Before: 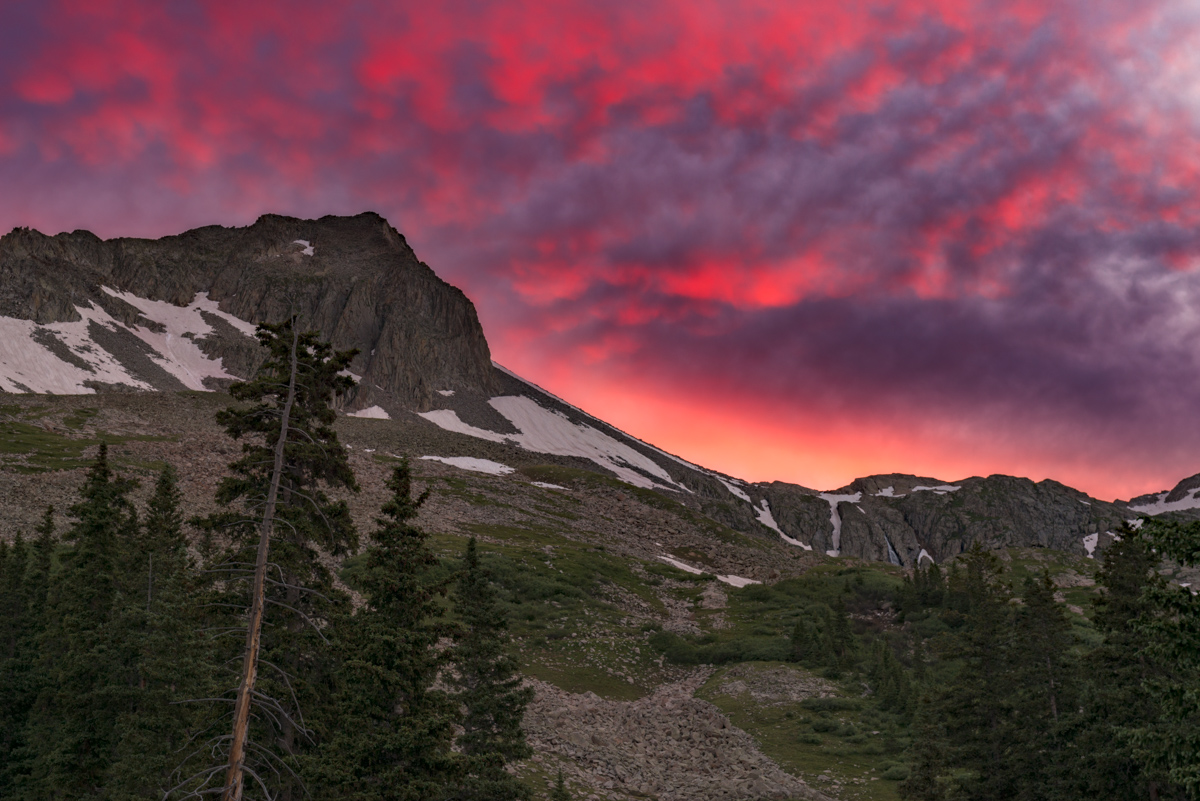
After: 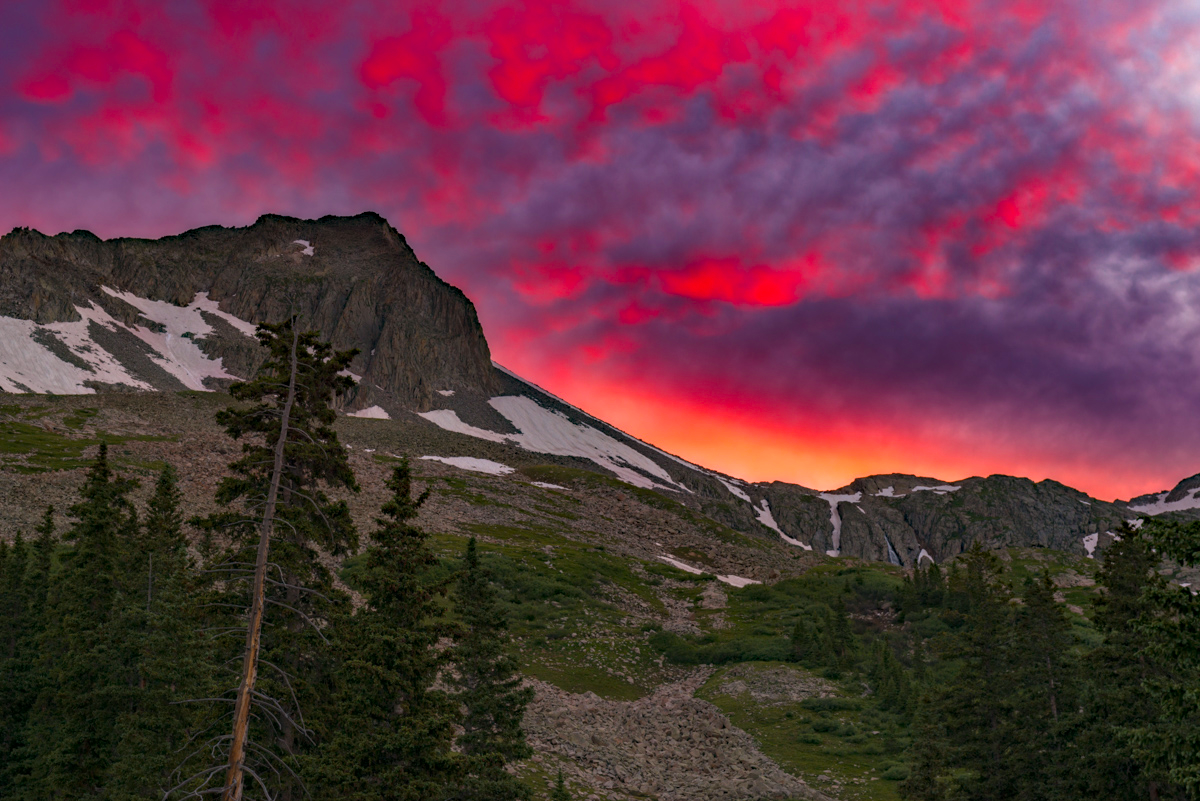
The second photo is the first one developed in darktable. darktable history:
color balance rgb: perceptual saturation grading › global saturation 30.249%, global vibrance 20%
tone equalizer: mask exposure compensation -0.486 EV
haze removal: compatibility mode true, adaptive false
